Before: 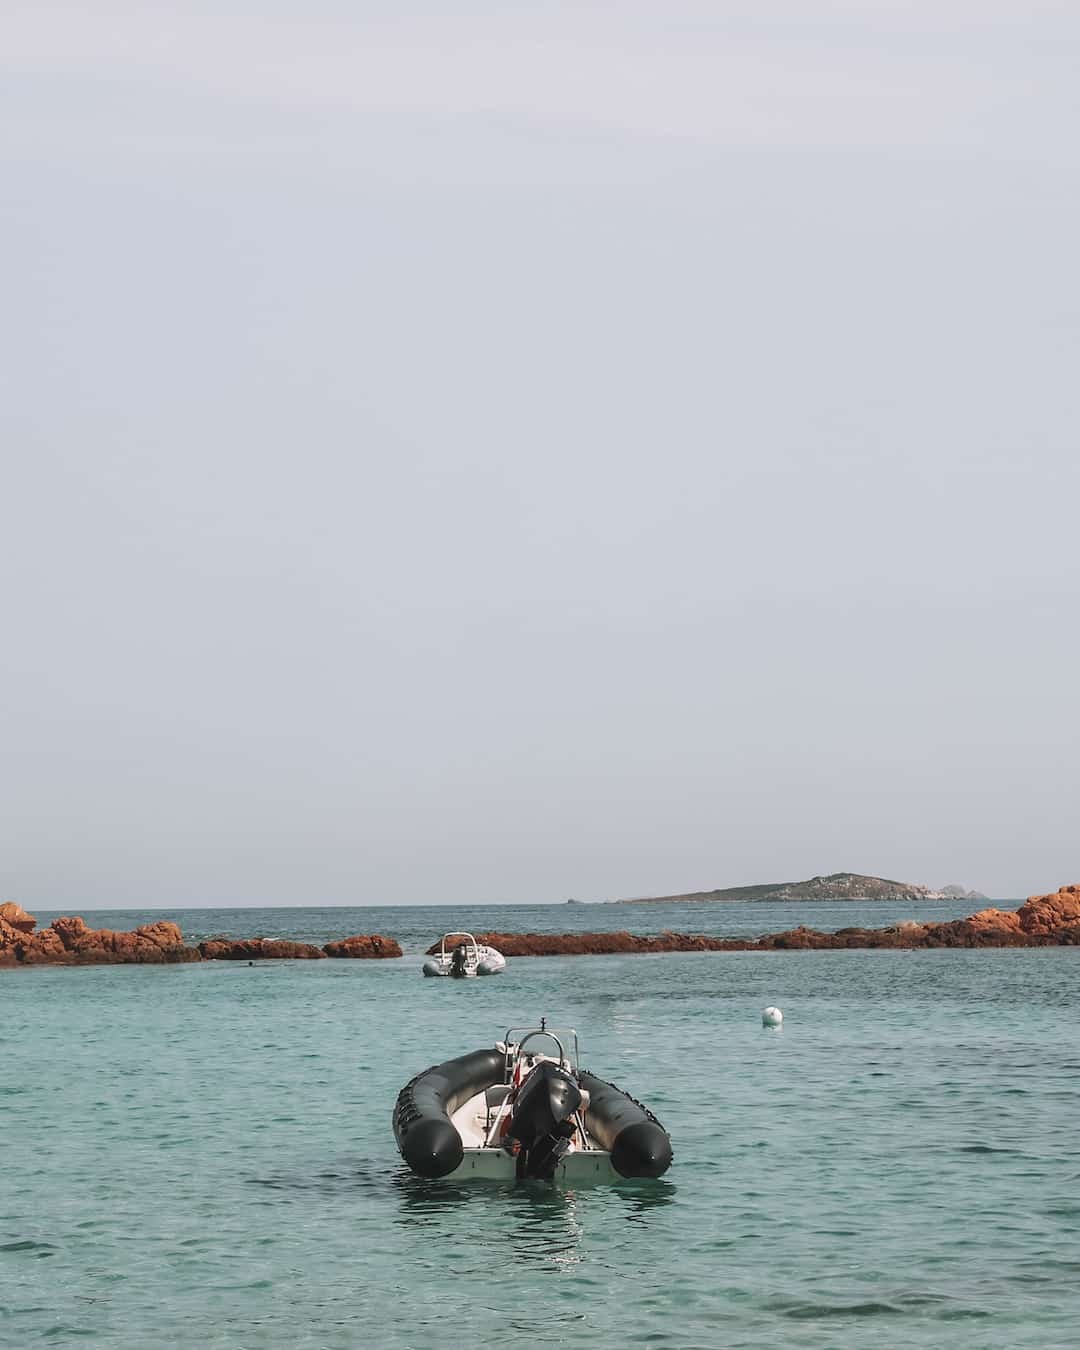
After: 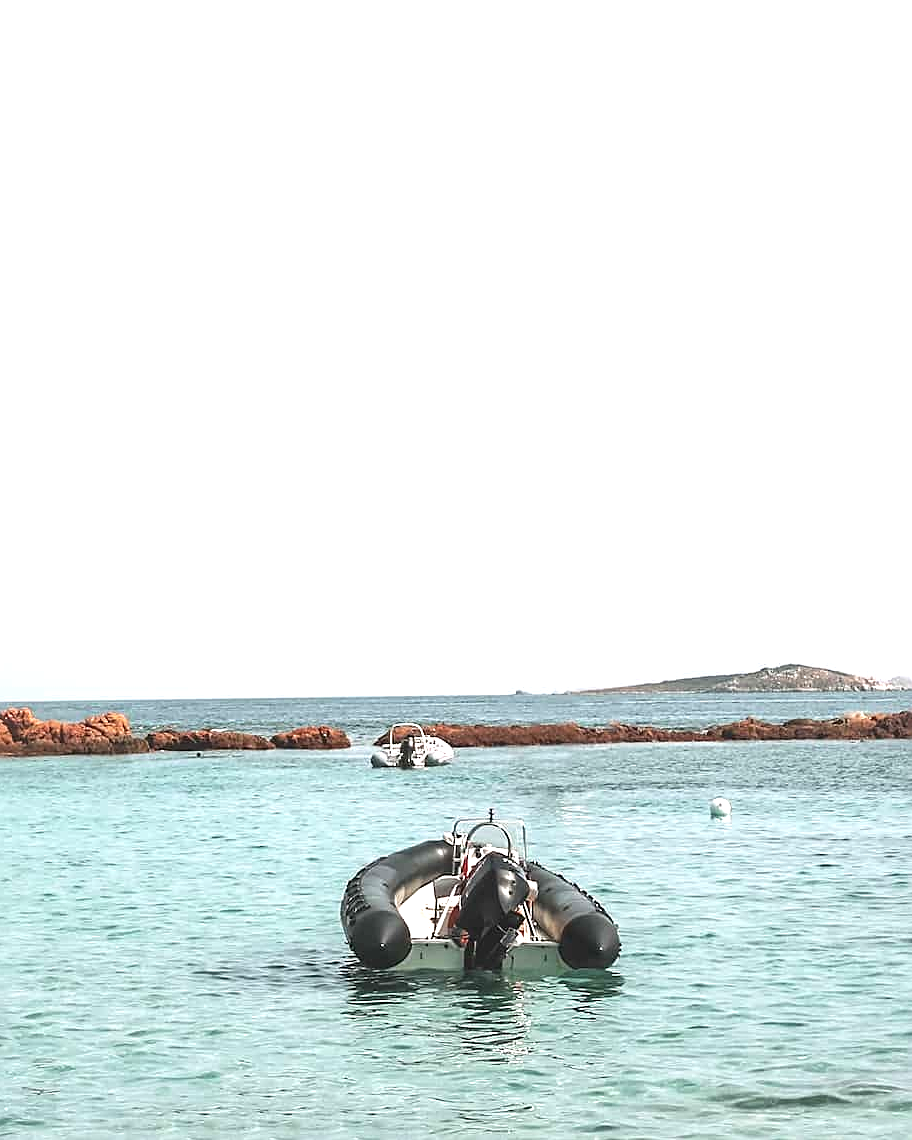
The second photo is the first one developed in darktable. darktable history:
sharpen: on, module defaults
exposure: black level correction 0, exposure 1.1 EV, compensate highlight preservation false
crop and rotate: left 4.842%, top 15.51%, right 10.668%
